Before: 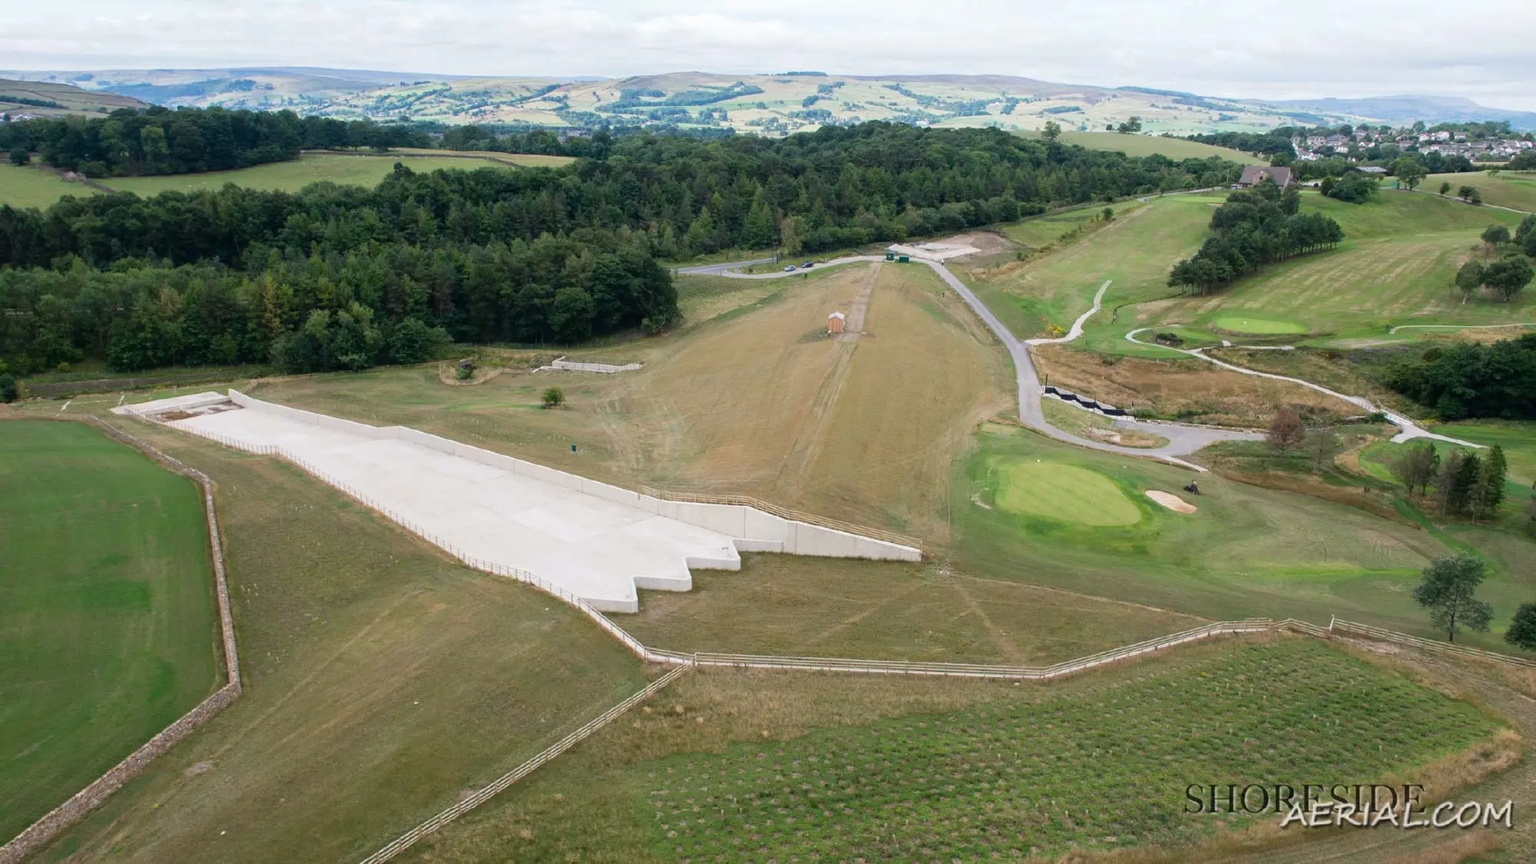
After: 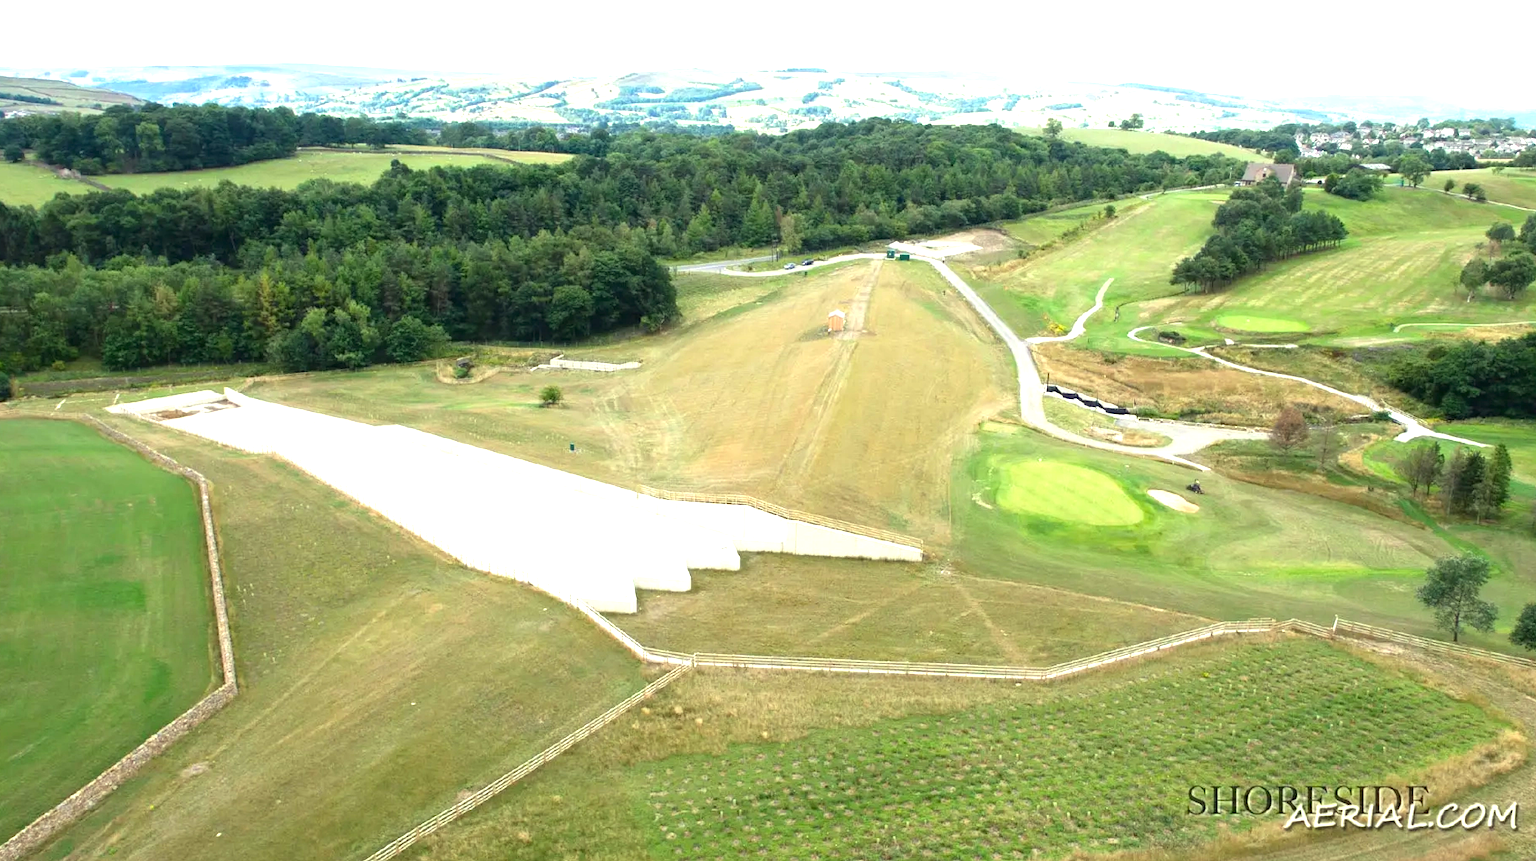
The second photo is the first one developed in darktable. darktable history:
color correction: highlights a* -5.94, highlights b* 11.19
exposure: black level correction 0, exposure 1.2 EV, compensate exposure bias true, compensate highlight preservation false
crop: left 0.434%, top 0.485%, right 0.244%, bottom 0.386%
